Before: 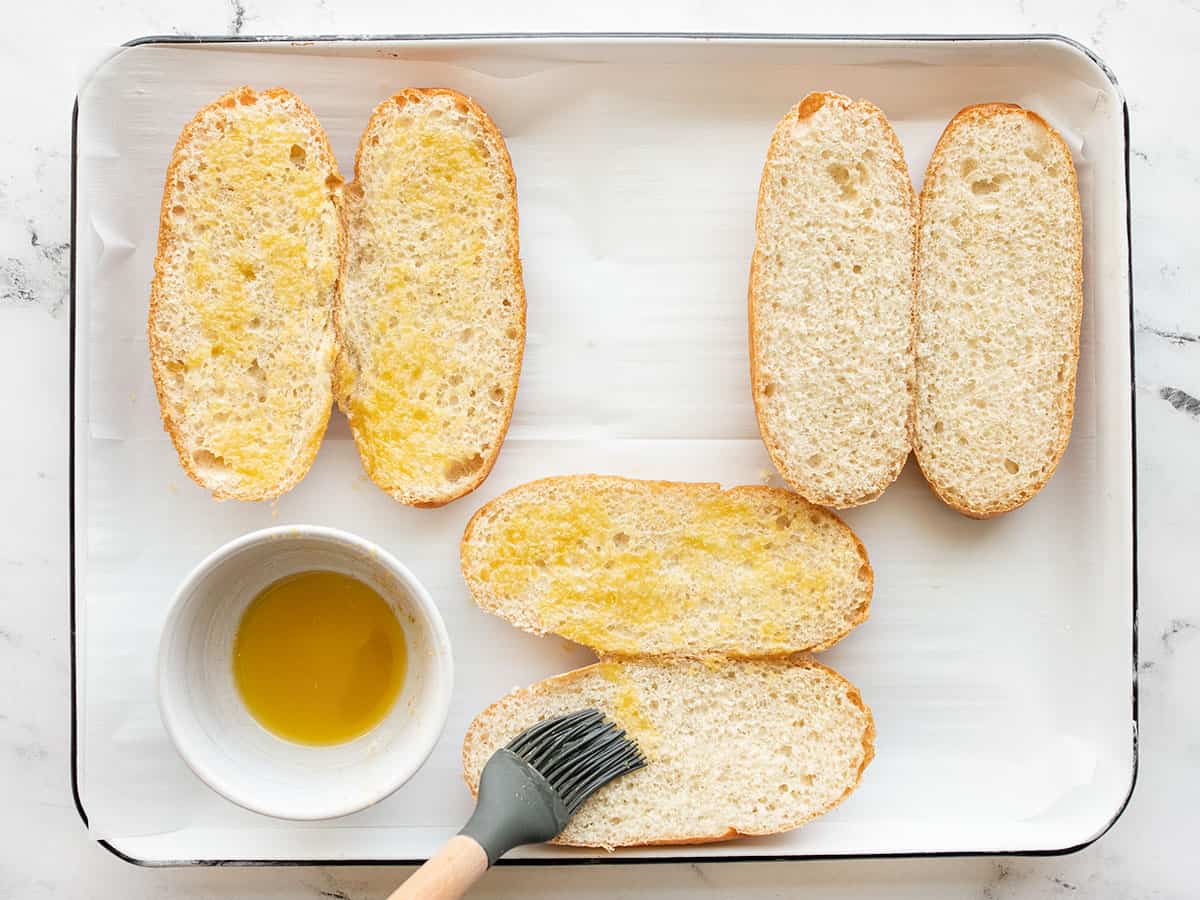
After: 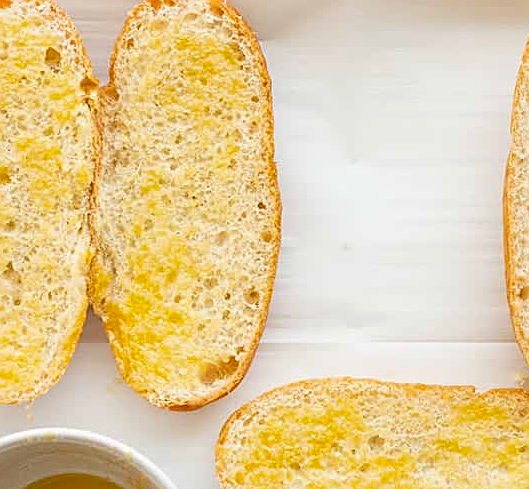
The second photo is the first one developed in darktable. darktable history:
exposure: exposure -0.053 EV, compensate highlight preservation false
color balance rgb: power › hue 72.19°, perceptual saturation grading › global saturation 19.47%
sharpen: on, module defaults
crop: left 20.469%, top 10.79%, right 35.444%, bottom 34.804%
